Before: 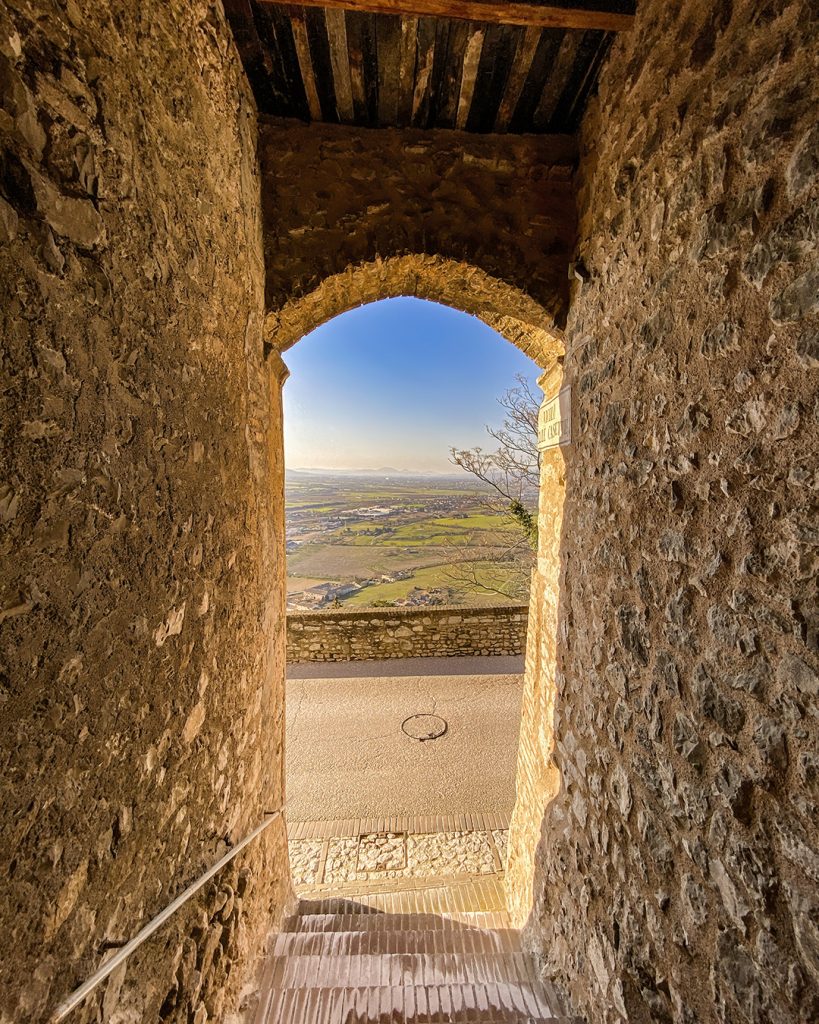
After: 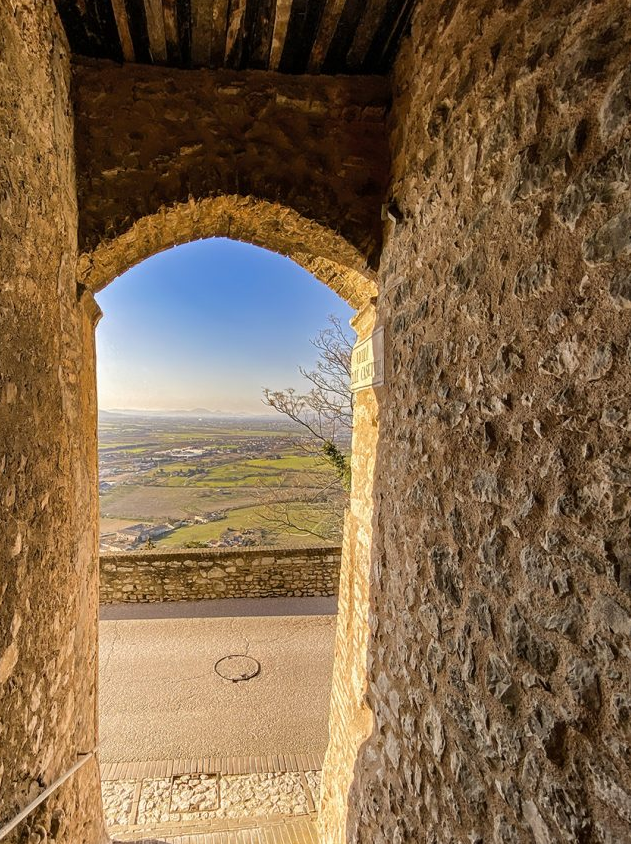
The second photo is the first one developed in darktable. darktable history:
crop: left 22.86%, top 5.853%, bottom 11.697%
